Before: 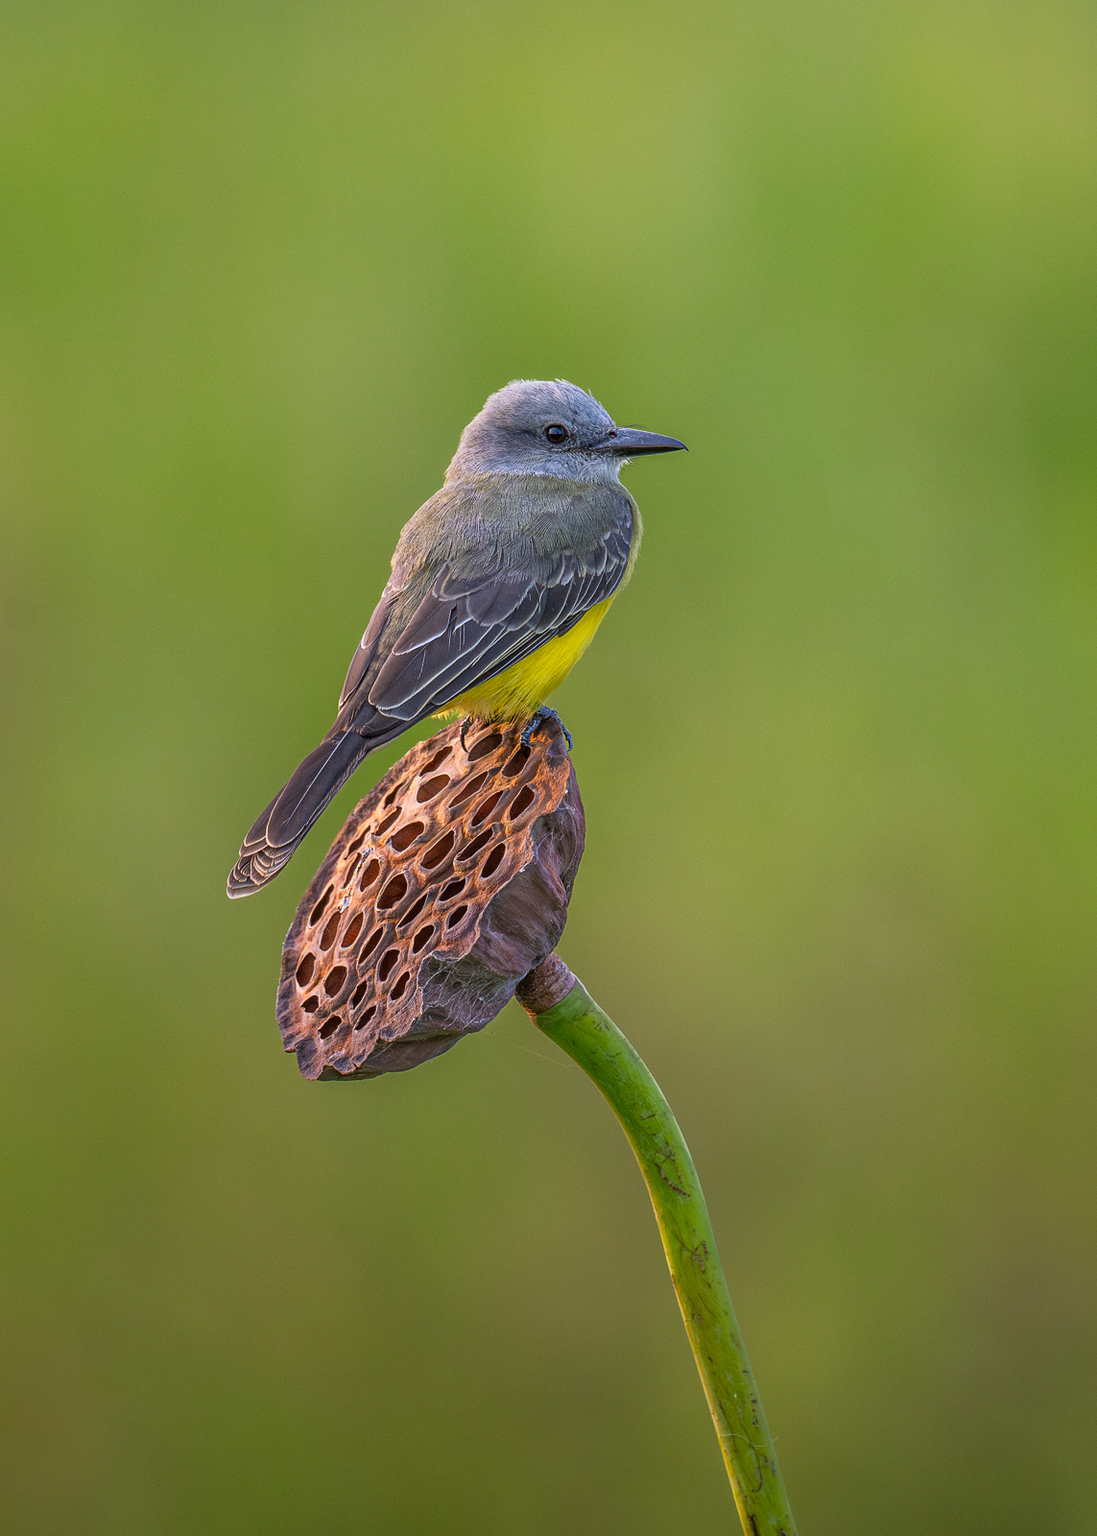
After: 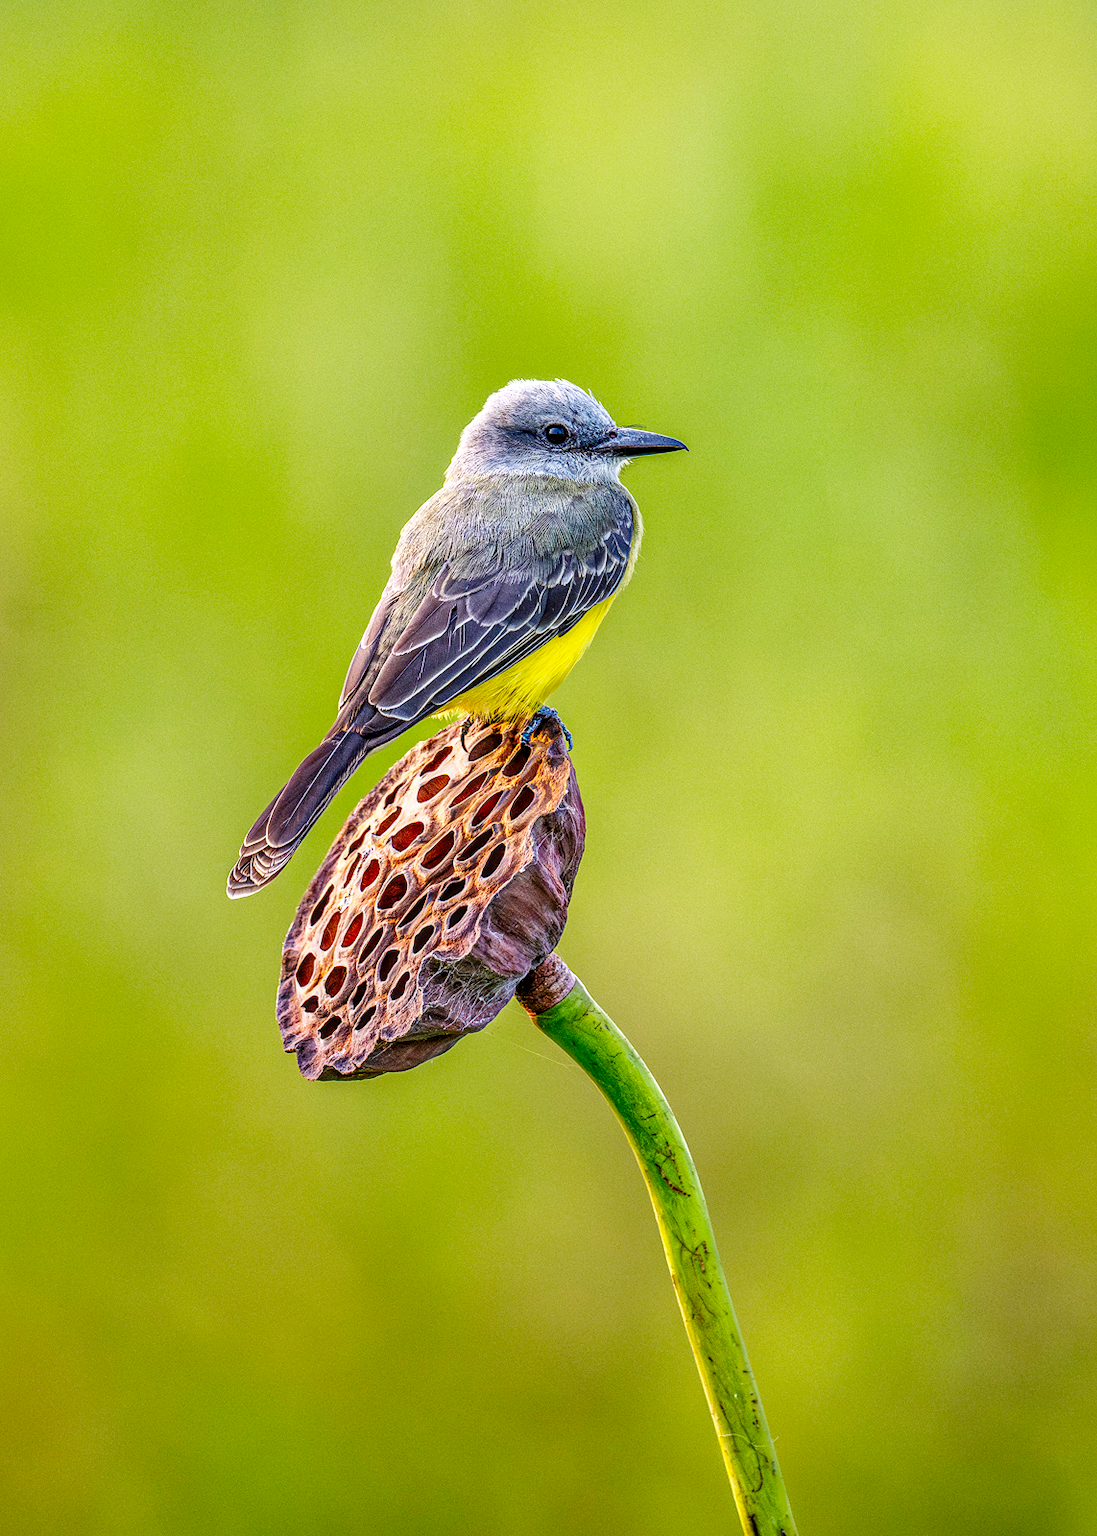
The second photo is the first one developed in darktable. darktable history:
local contrast: detail 130%
shadows and highlights: soften with gaussian
base curve: curves: ch0 [(0, 0) (0, 0) (0.002, 0.001) (0.008, 0.003) (0.019, 0.011) (0.037, 0.037) (0.064, 0.11) (0.102, 0.232) (0.152, 0.379) (0.216, 0.524) (0.296, 0.665) (0.394, 0.789) (0.512, 0.881) (0.651, 0.945) (0.813, 0.986) (1, 1)], preserve colors none
